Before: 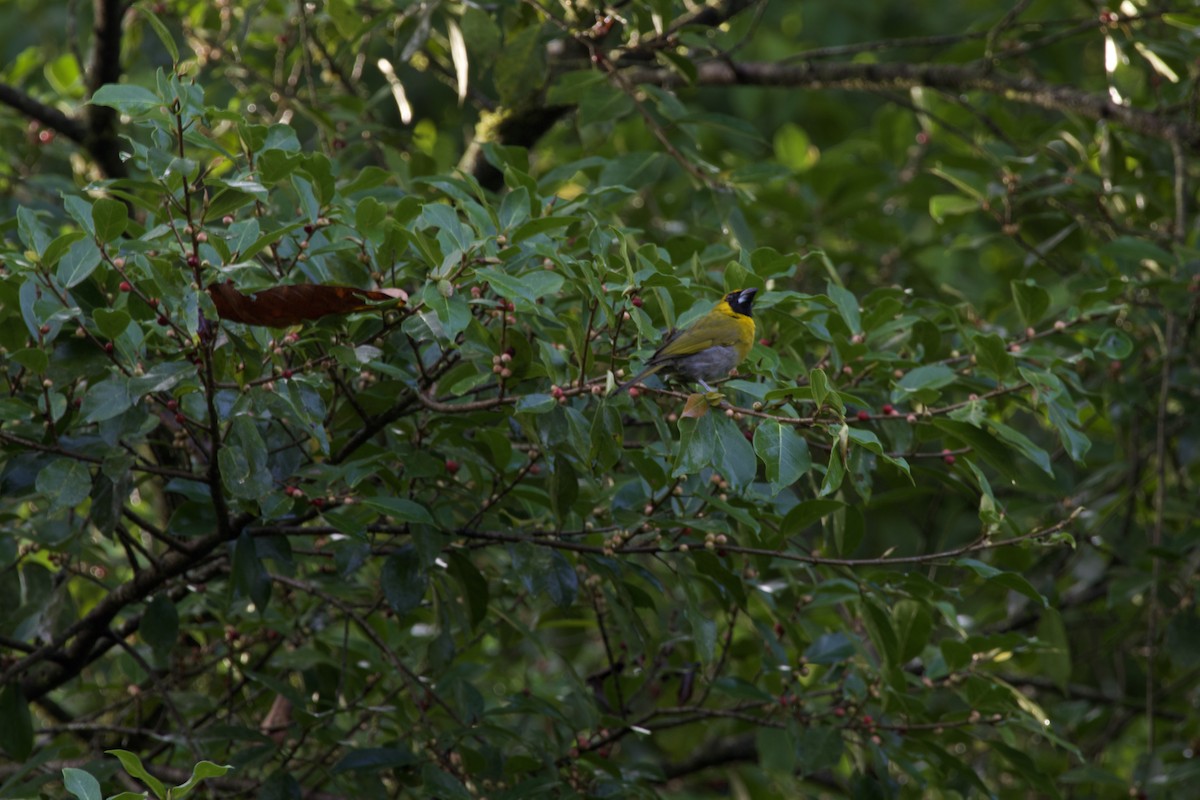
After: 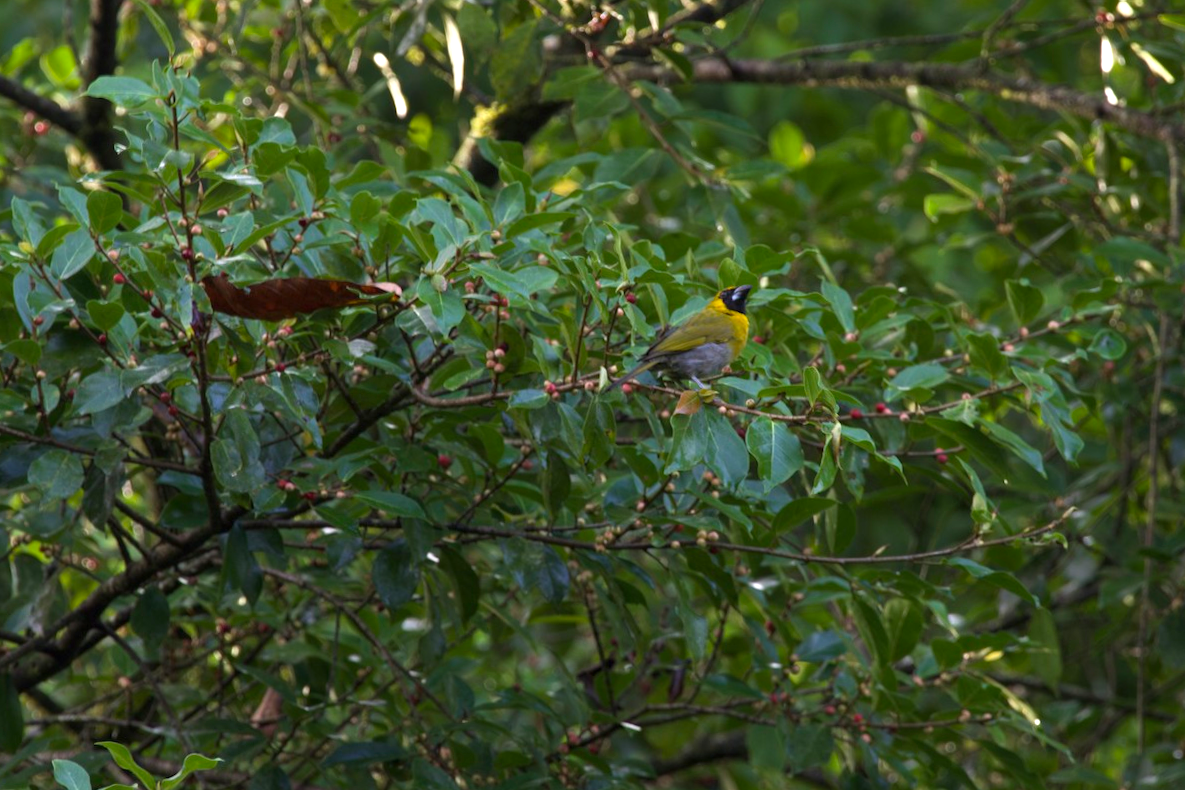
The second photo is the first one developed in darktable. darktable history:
crop and rotate: angle -0.484°
exposure: black level correction 0, exposure 0.693 EV, compensate highlight preservation false
